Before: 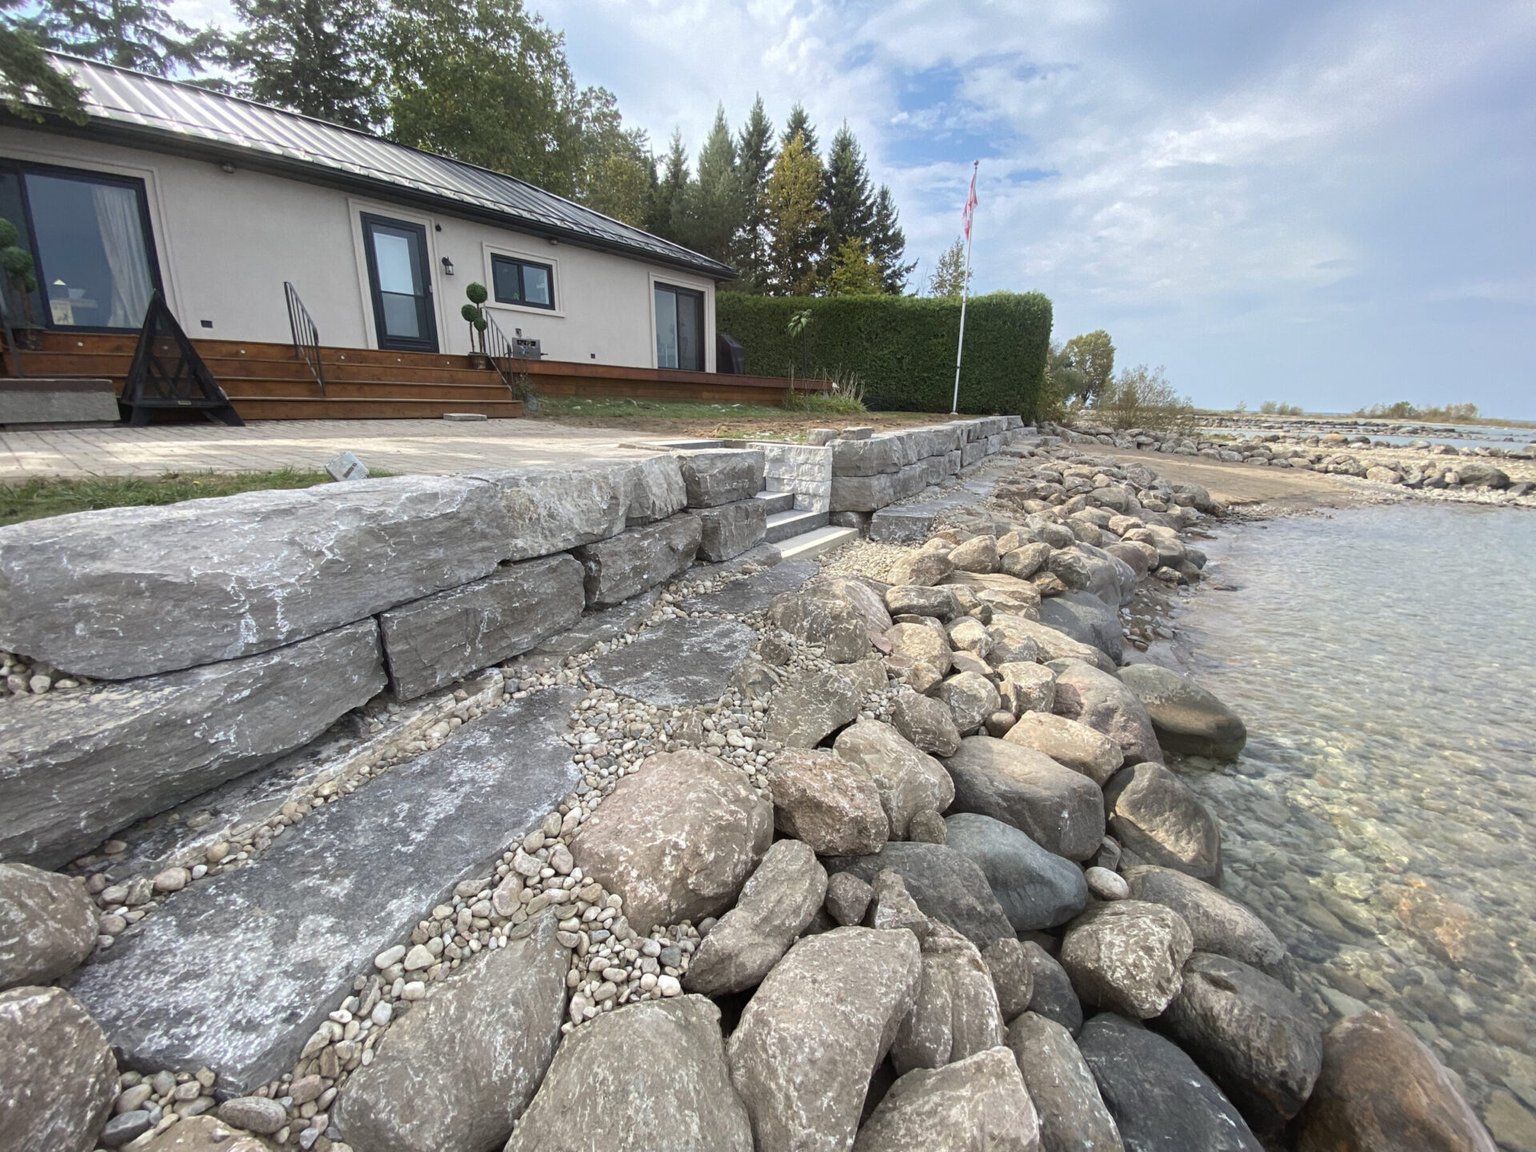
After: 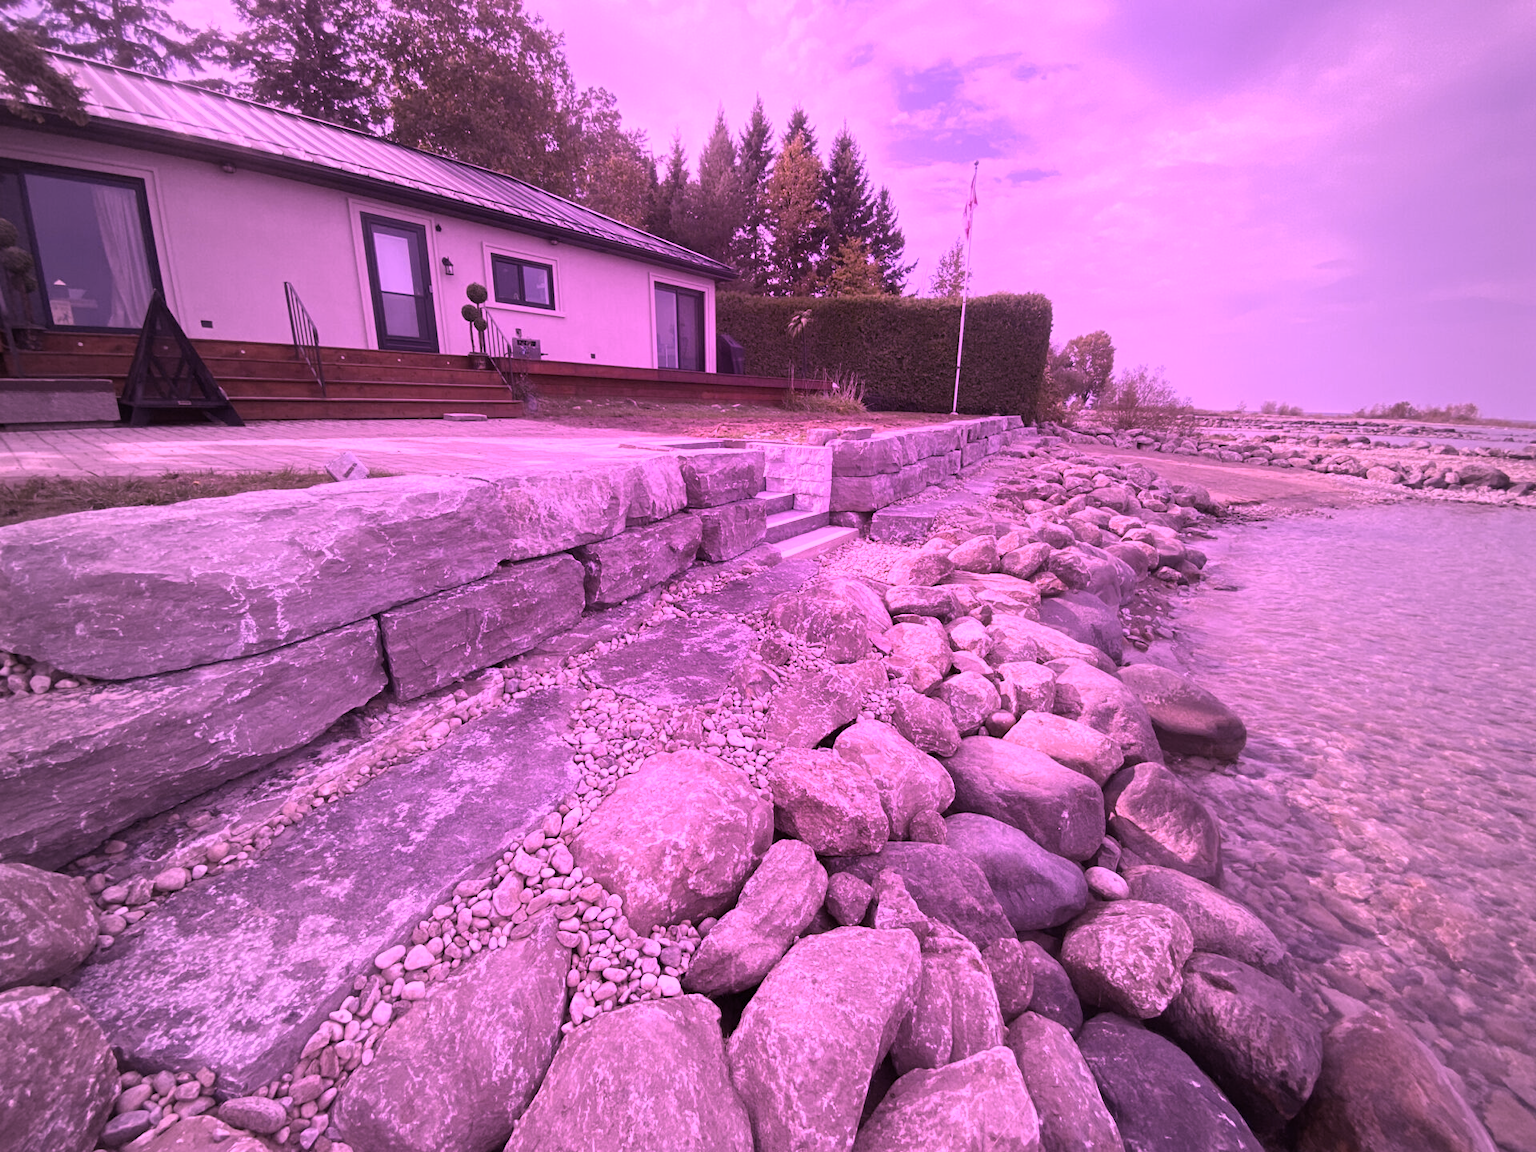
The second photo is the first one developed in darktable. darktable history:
vignetting: fall-off start 18.73%, fall-off radius 137.61%, brightness -0.409, saturation -0.31, width/height ratio 0.619, shape 0.583
color calibration: illuminant custom, x 0.262, y 0.52, temperature 7054.01 K, clip negative RGB from gamut false
